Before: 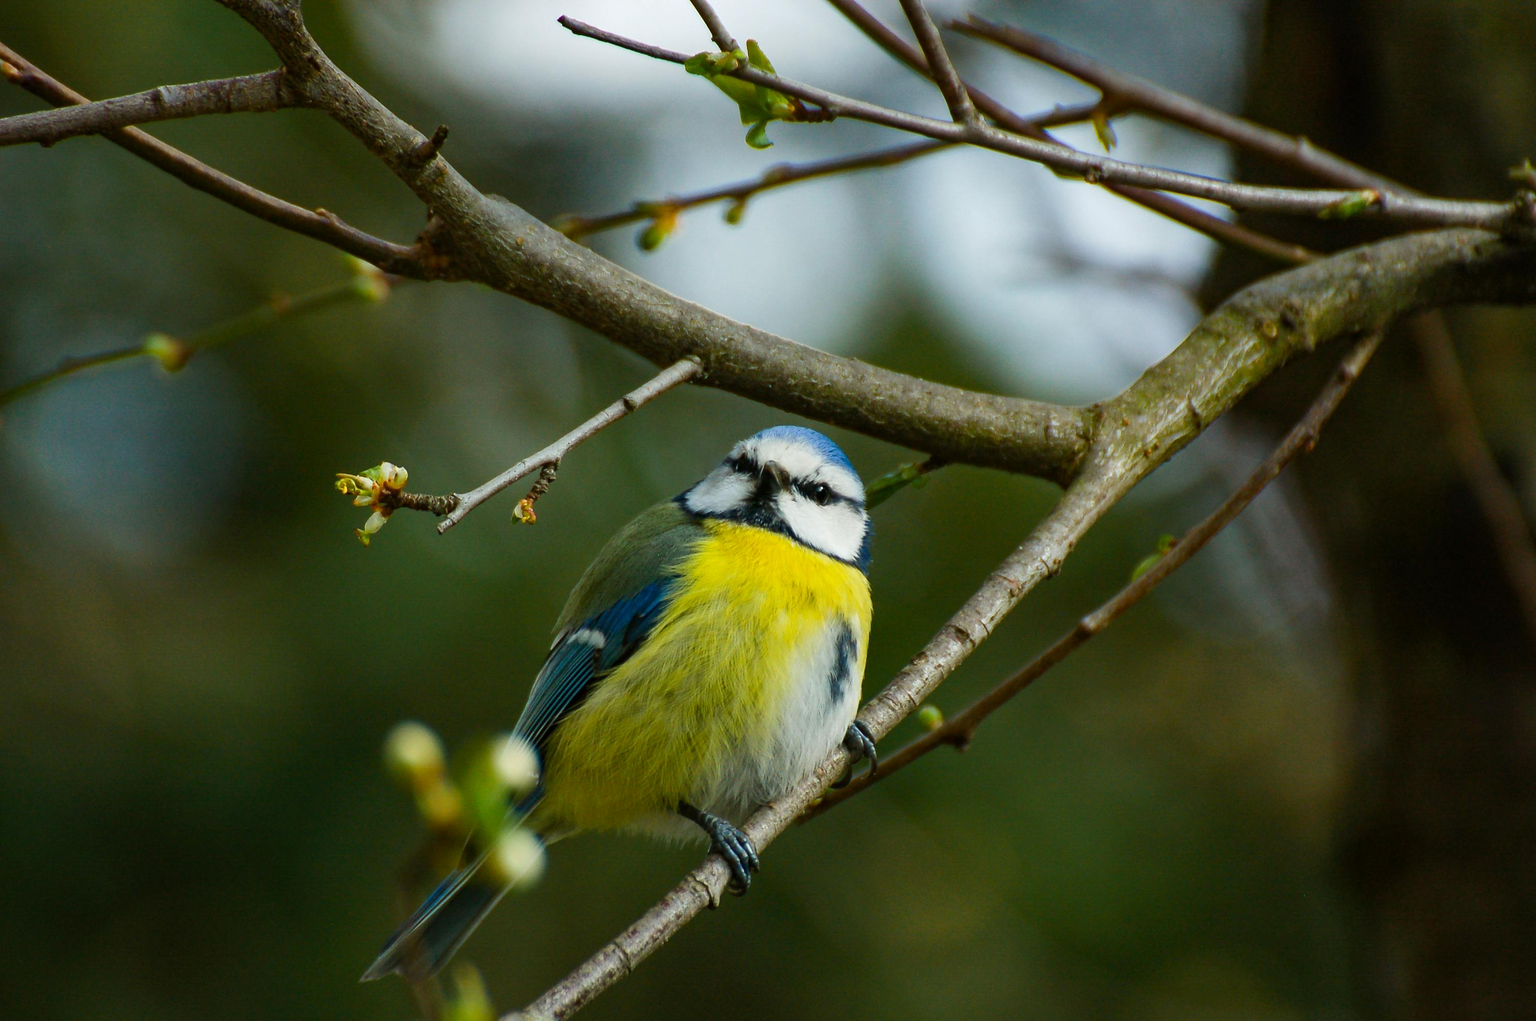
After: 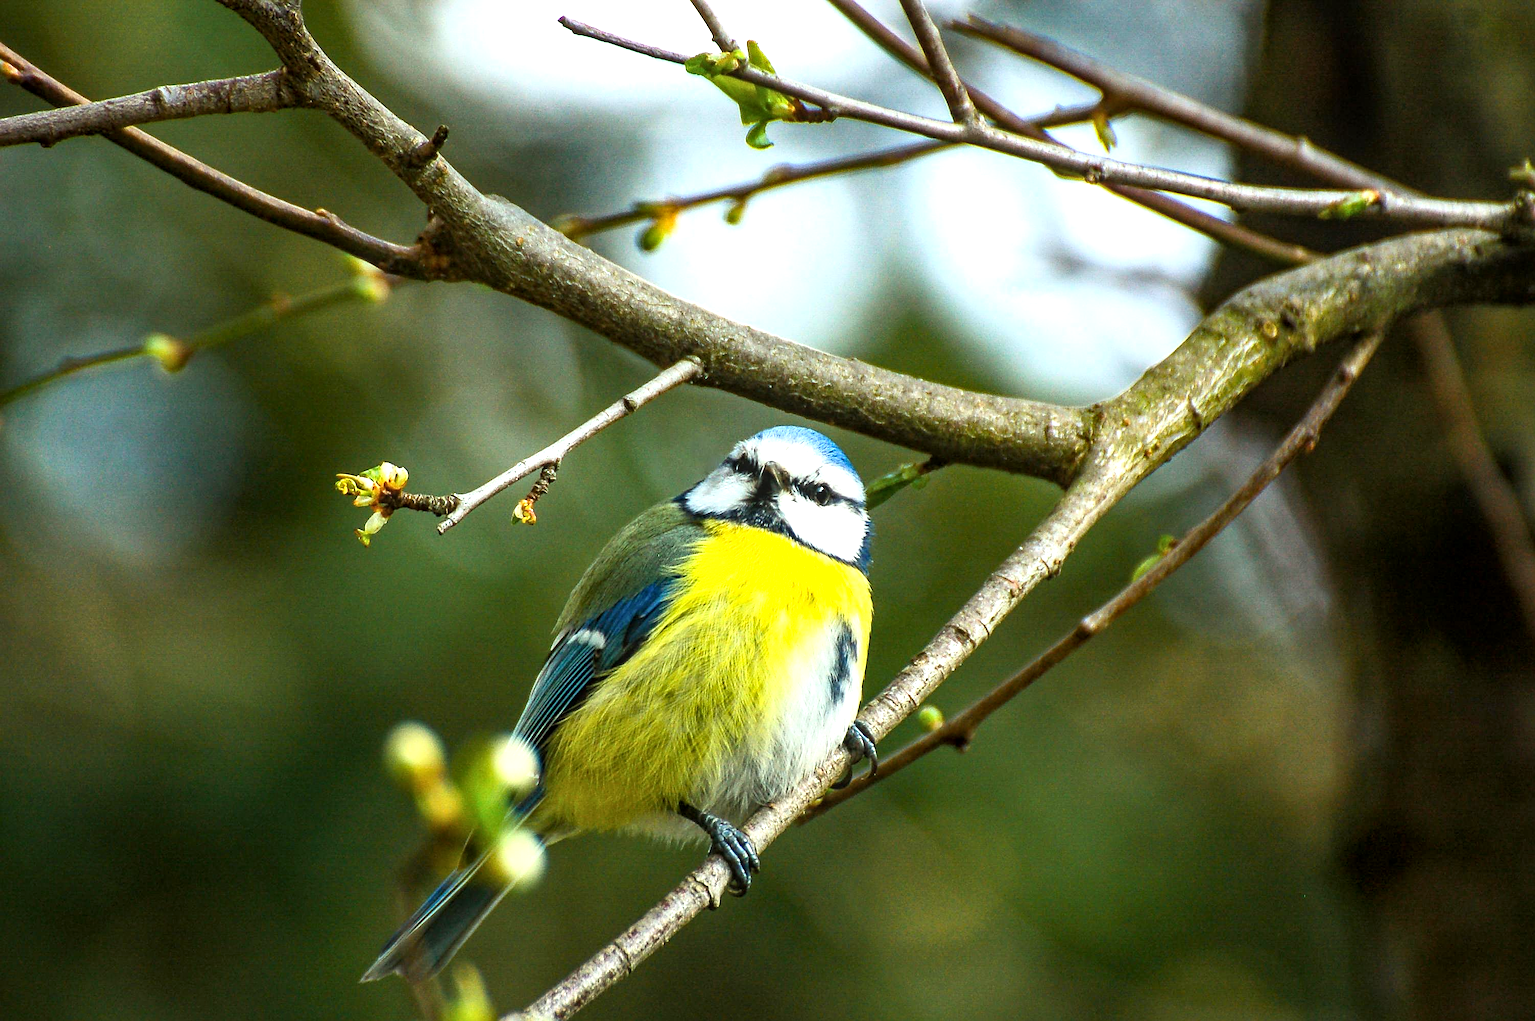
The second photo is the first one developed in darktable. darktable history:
rgb curve: curves: ch0 [(0, 0) (0.078, 0.051) (0.929, 0.956) (1, 1)], compensate middle gray true
sharpen: on, module defaults
local contrast: on, module defaults
exposure: exposure 1.137 EV, compensate highlight preservation false
